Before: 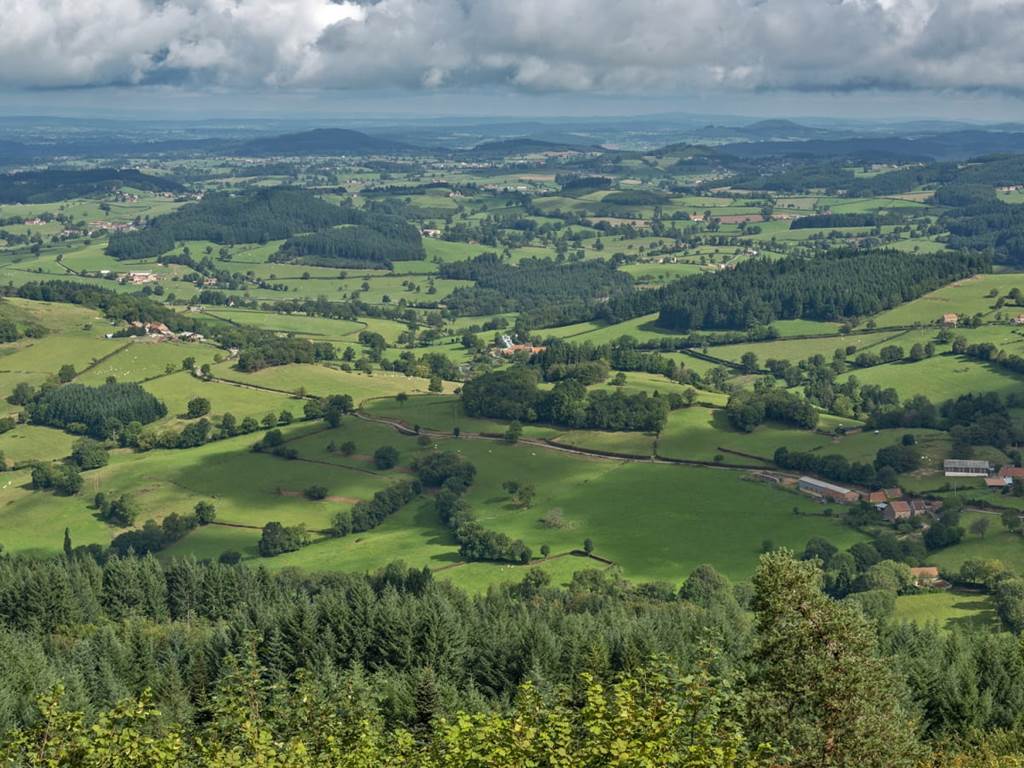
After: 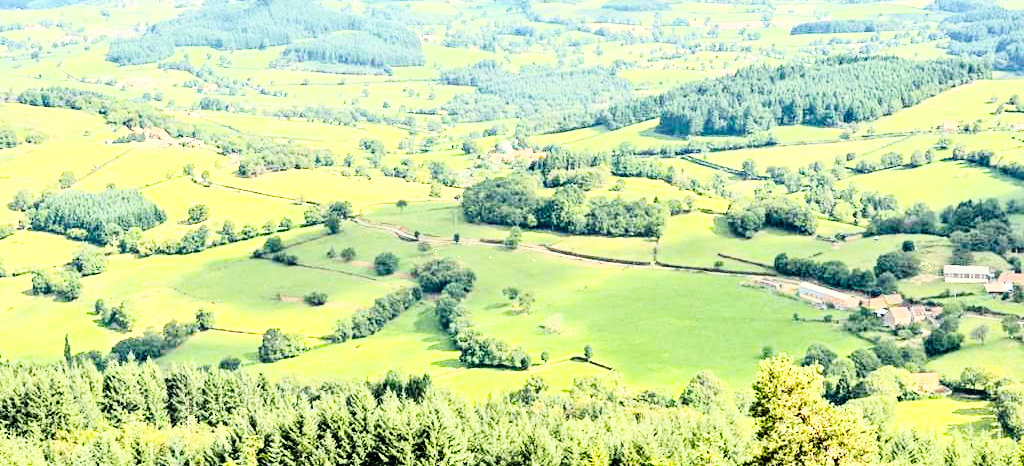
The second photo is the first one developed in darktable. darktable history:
rgb curve: curves: ch0 [(0, 0) (0.21, 0.15) (0.24, 0.21) (0.5, 0.75) (0.75, 0.96) (0.89, 0.99) (1, 1)]; ch1 [(0, 0.02) (0.21, 0.13) (0.25, 0.2) (0.5, 0.67) (0.75, 0.9) (0.89, 0.97) (1, 1)]; ch2 [(0, 0.02) (0.21, 0.13) (0.25, 0.2) (0.5, 0.67) (0.75, 0.9) (0.89, 0.97) (1, 1)], compensate middle gray true
tone equalizer: on, module defaults
white balance: red 1.029, blue 0.92
contrast brightness saturation: saturation -0.05
tone curve: curves: ch0 [(0, 0) (0.003, 0.006) (0.011, 0.007) (0.025, 0.009) (0.044, 0.012) (0.069, 0.021) (0.1, 0.036) (0.136, 0.056) (0.177, 0.105) (0.224, 0.165) (0.277, 0.251) (0.335, 0.344) (0.399, 0.439) (0.468, 0.532) (0.543, 0.628) (0.623, 0.718) (0.709, 0.797) (0.801, 0.874) (0.898, 0.943) (1, 1)], preserve colors none
exposure: black level correction 0, exposure 1.2 EV, compensate highlight preservation false
crop and rotate: top 25.357%, bottom 13.942%
color balance rgb: linear chroma grading › global chroma 10%, perceptual saturation grading › global saturation 5%, perceptual brilliance grading › global brilliance 4%, global vibrance 7%, saturation formula JzAzBz (2021)
